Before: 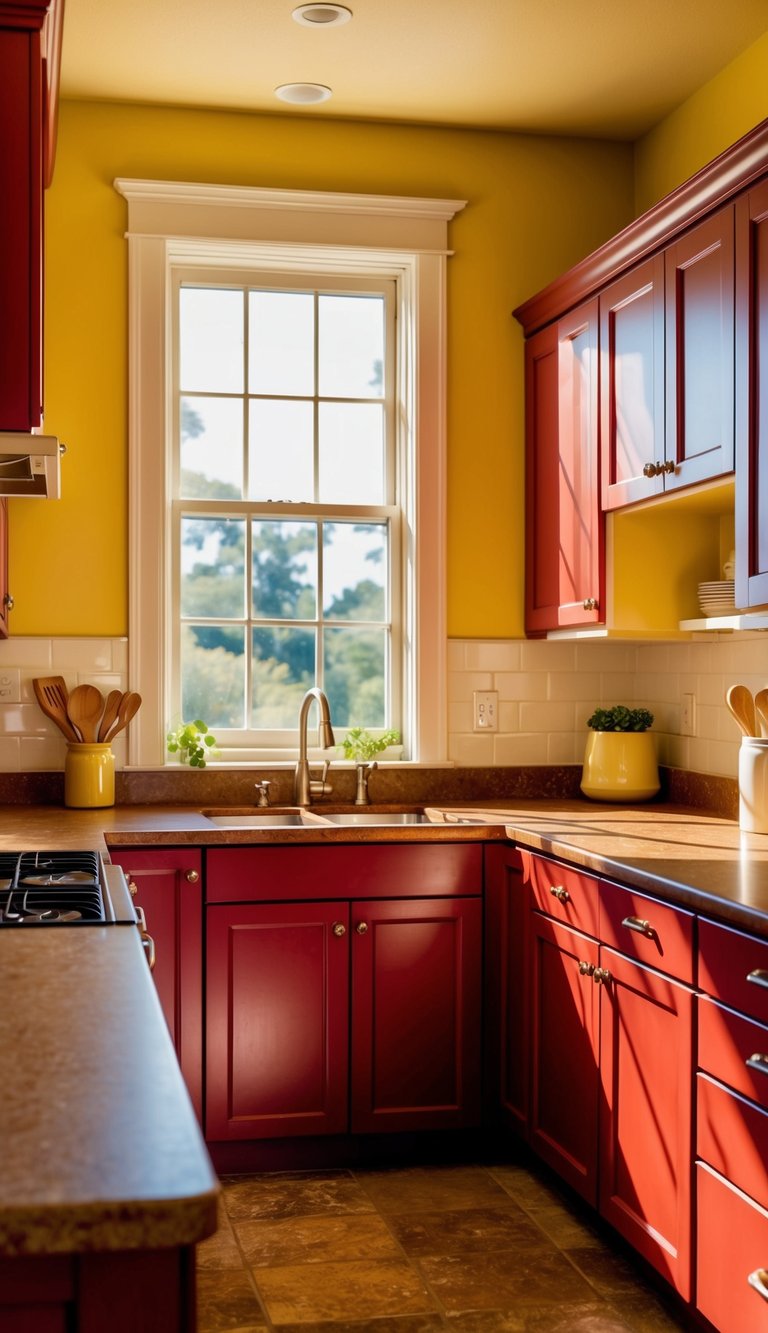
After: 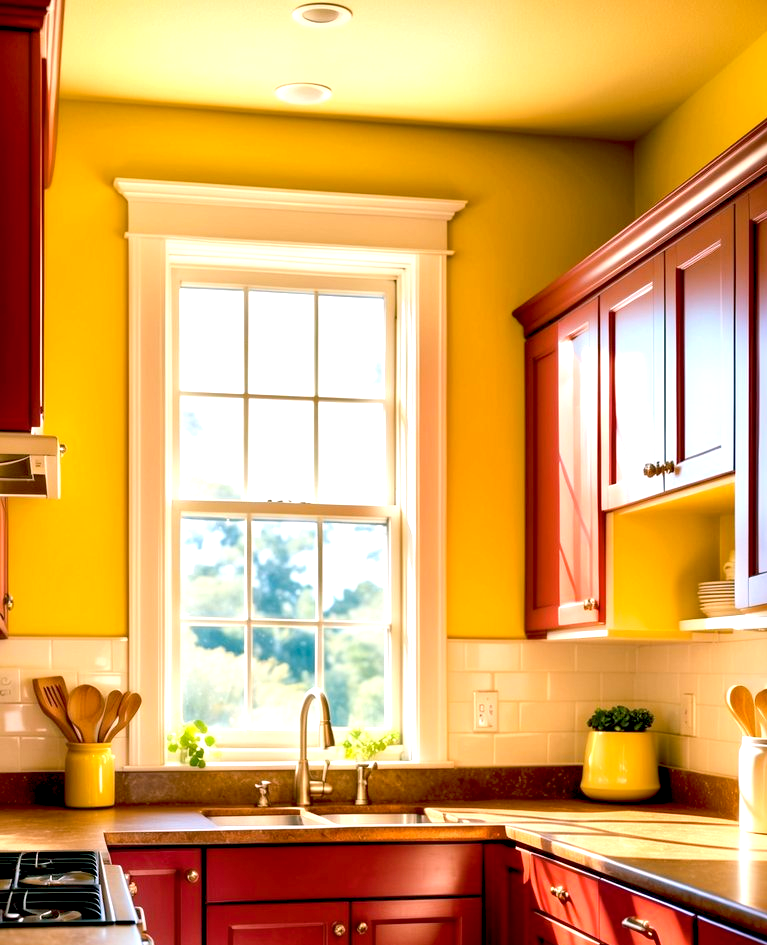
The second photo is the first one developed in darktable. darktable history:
crop: right 0%, bottom 29.082%
color balance rgb: shadows lift › chroma 11.812%, shadows lift › hue 132.04°, highlights gain › chroma 0.294%, highlights gain › hue 329.88°, perceptual saturation grading › global saturation 0.677%, perceptual brilliance grading › highlights 13.363%, perceptual brilliance grading › mid-tones 8.414%, perceptual brilliance grading › shadows -16.961%, contrast -20.2%
exposure: black level correction 0.008, exposure 0.982 EV, compensate highlight preservation false
